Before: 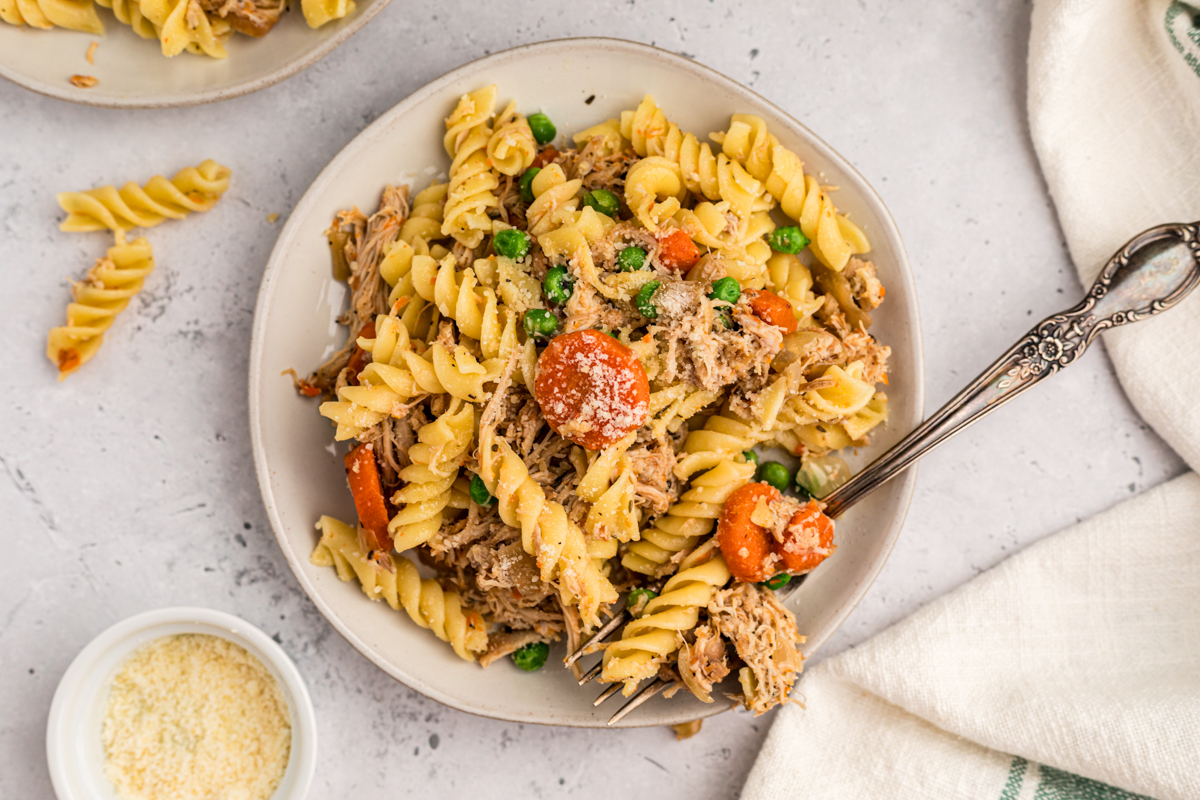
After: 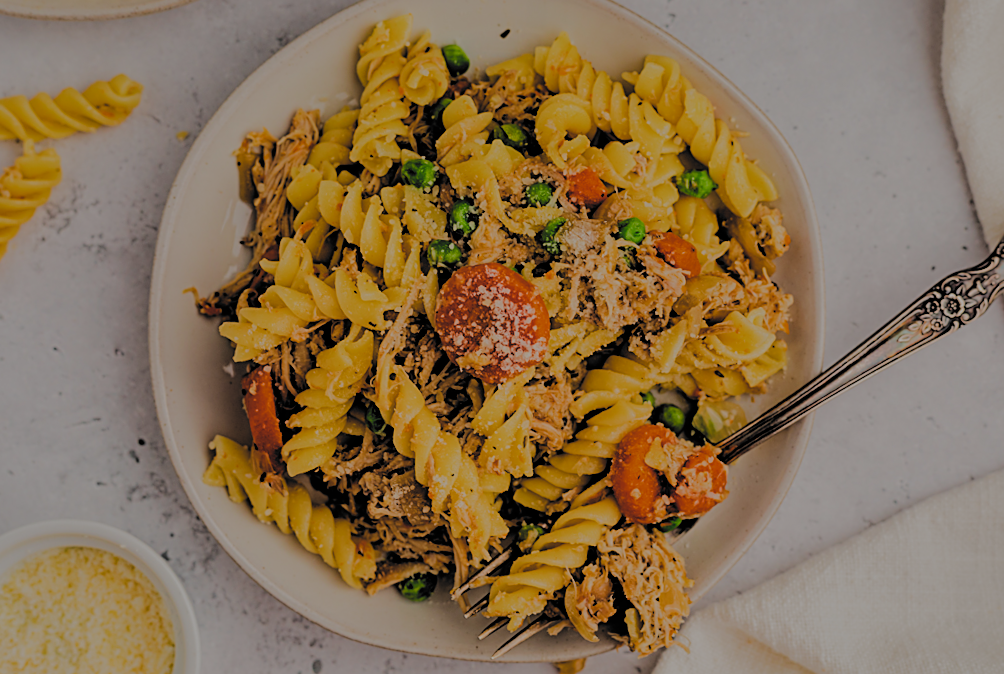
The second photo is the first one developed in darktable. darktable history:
sharpen: on, module defaults
exposure: exposure -0.46 EV, compensate exposure bias true, compensate highlight preservation false
crop and rotate: angle -2.88°, left 5.294%, top 5.226%, right 4.79%, bottom 4.28%
tone equalizer: -8 EV -0.04 EV, -7 EV 0.034 EV, -6 EV -0.007 EV, -5 EV 0.007 EV, -4 EV -0.035 EV, -3 EV -0.24 EV, -2 EV -0.641 EV, -1 EV -1 EV, +0 EV -0.993 EV, edges refinement/feathering 500, mask exposure compensation -1.25 EV, preserve details no
filmic rgb: black relative exposure -5.14 EV, white relative exposure 3.51 EV, hardness 3.19, contrast 1.183, highlights saturation mix -29.95%, add noise in highlights 0.001, preserve chrominance luminance Y, color science v3 (2019), use custom middle-gray values true, contrast in highlights soft
shadows and highlights: soften with gaussian
color balance rgb: power › hue 73.18°, global offset › luminance -0.409%, perceptual saturation grading › global saturation 33.786%
